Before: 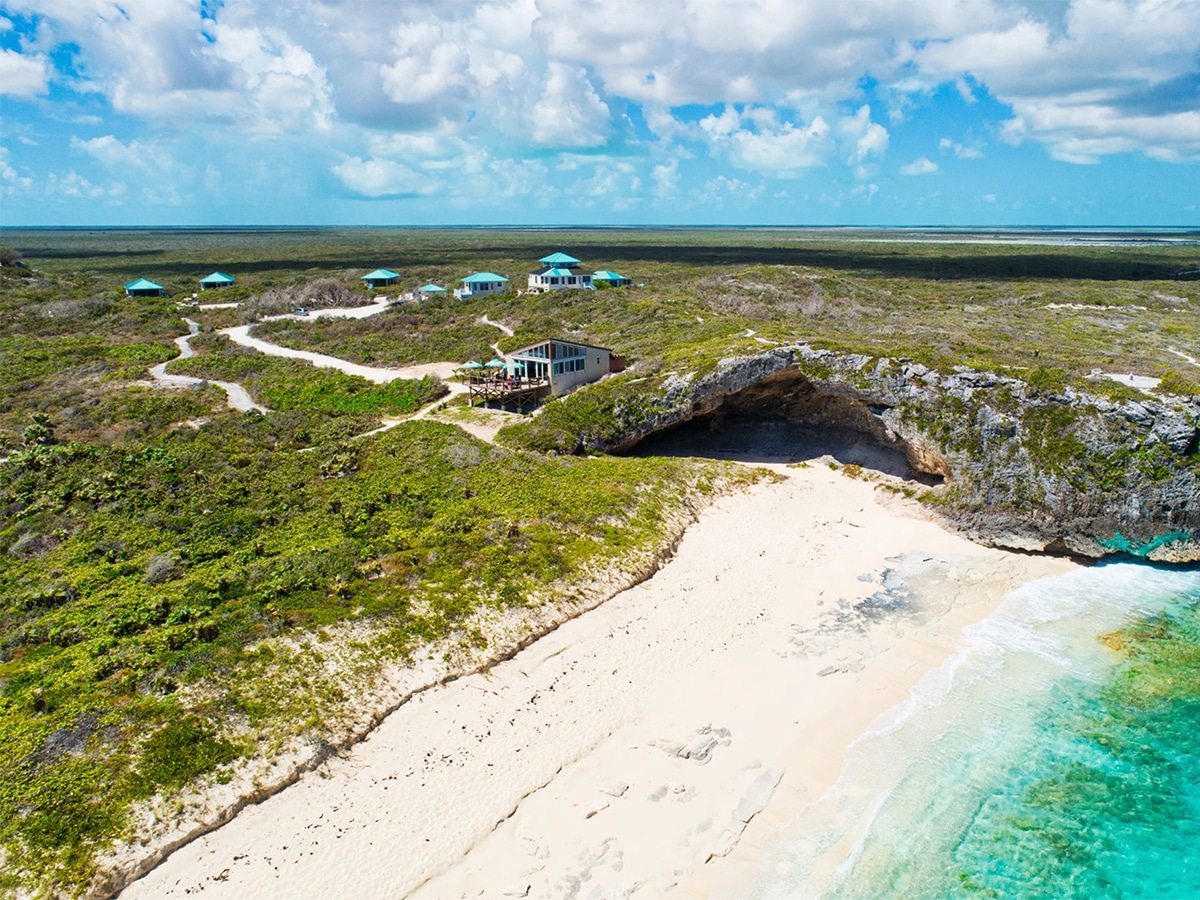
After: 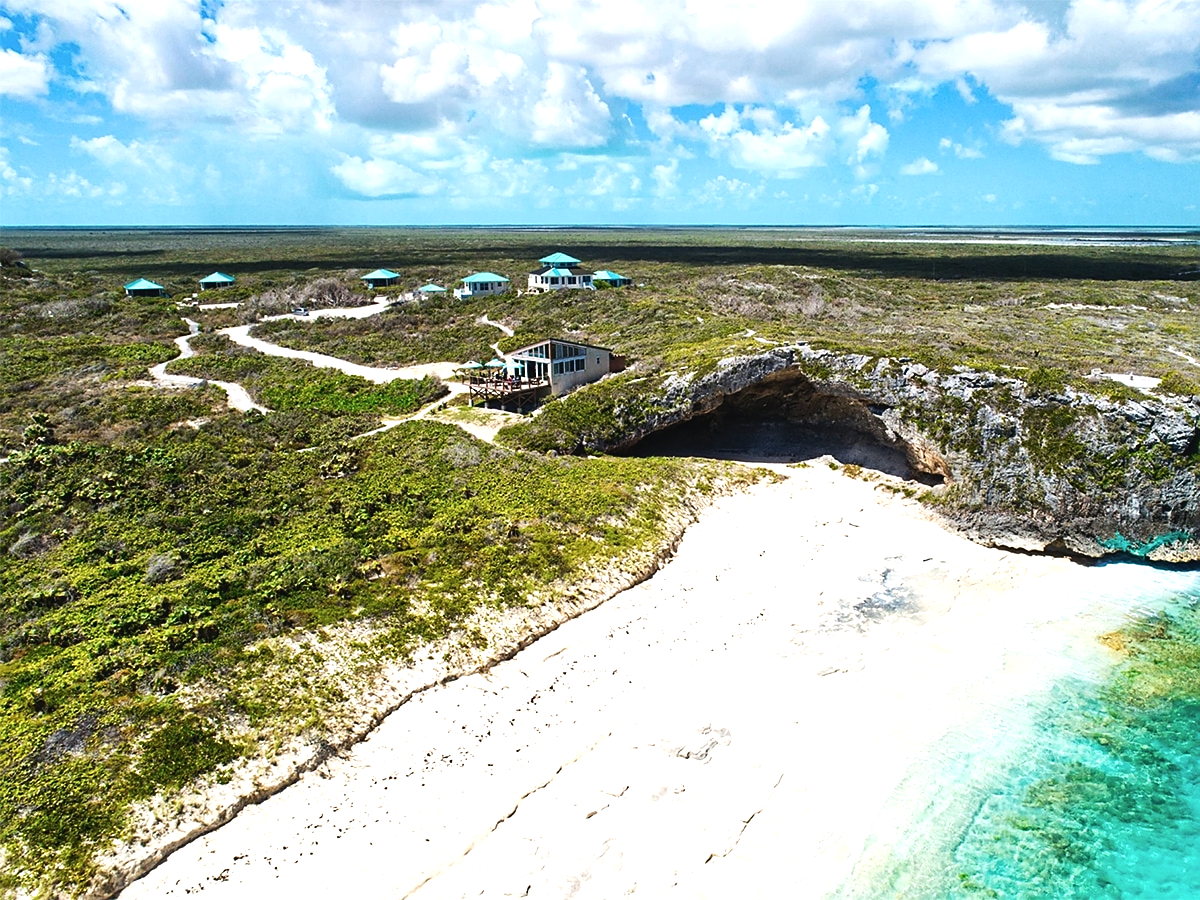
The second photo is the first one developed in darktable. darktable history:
tone equalizer: -8 EV -0.75 EV, -7 EV -0.7 EV, -6 EV -0.6 EV, -5 EV -0.4 EV, -3 EV 0.4 EV, -2 EV 0.6 EV, -1 EV 0.7 EV, +0 EV 0.75 EV, edges refinement/feathering 500, mask exposure compensation -1.57 EV, preserve details no
contrast brightness saturation: contrast -0.08, brightness -0.04, saturation -0.11
sharpen: radius 1.458, amount 0.398, threshold 1.271
